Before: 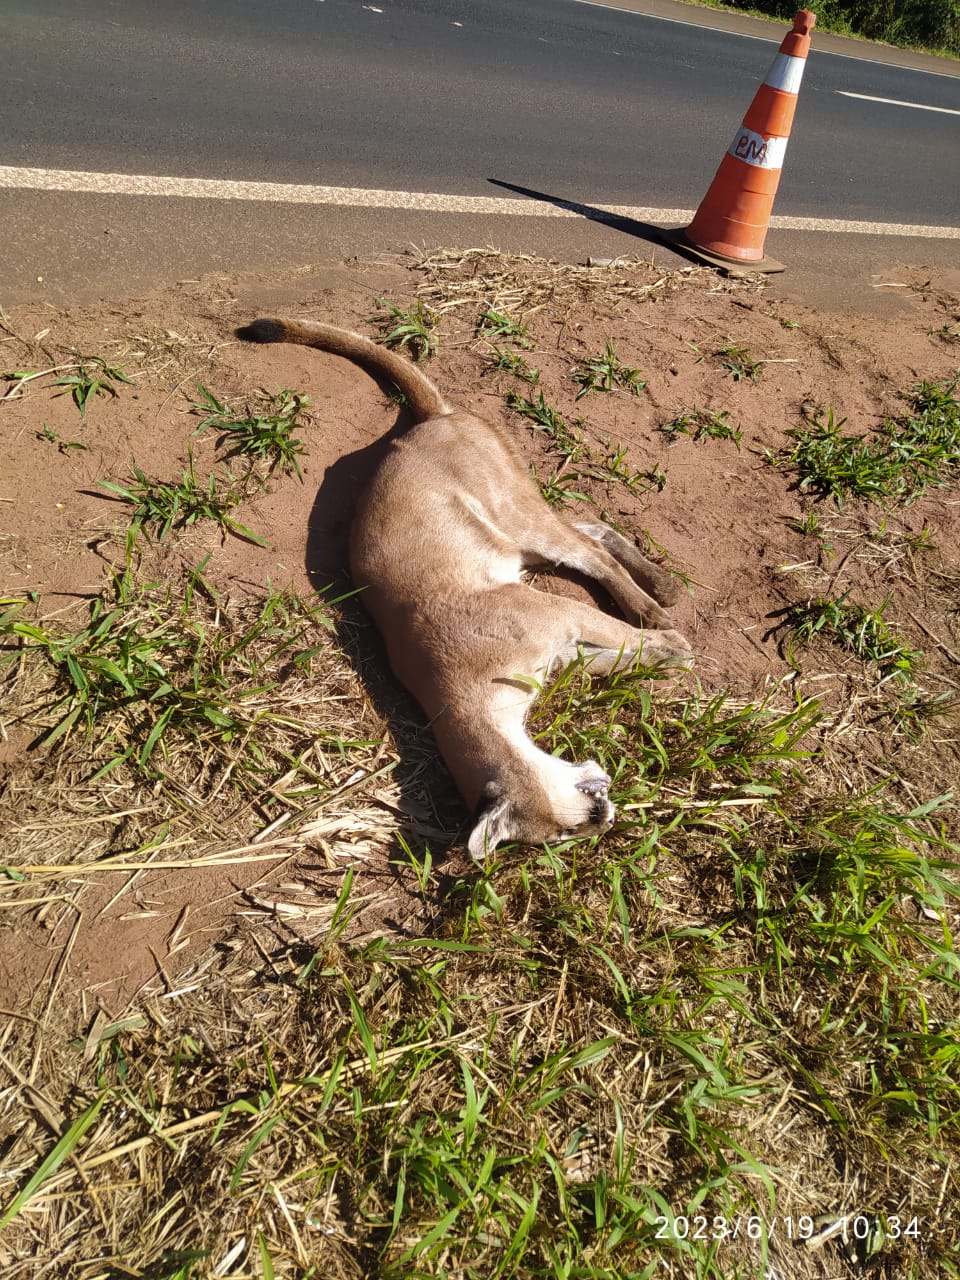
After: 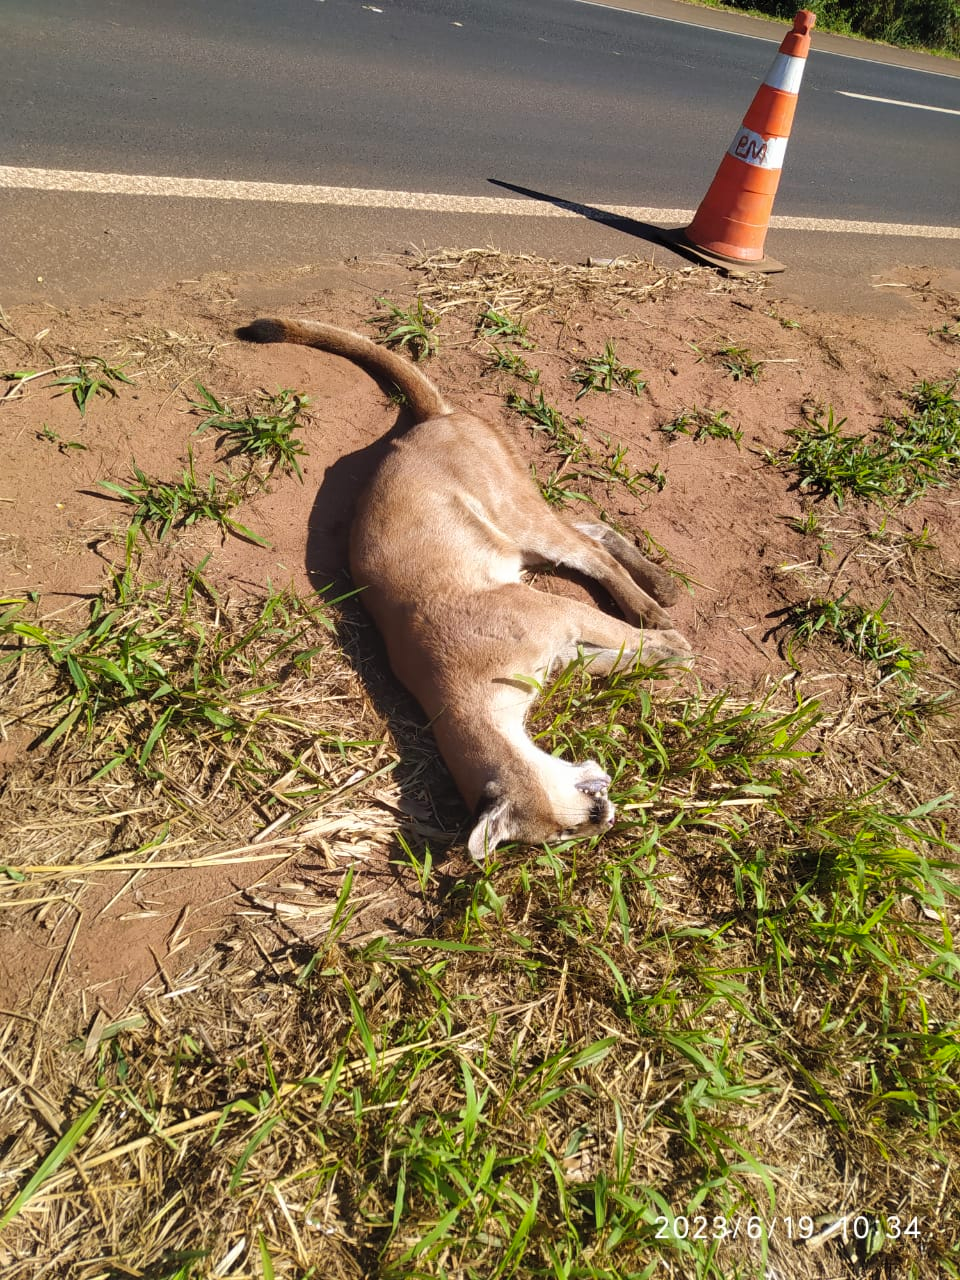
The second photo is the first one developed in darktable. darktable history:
contrast brightness saturation: contrast 0.035, brightness 0.061, saturation 0.125
